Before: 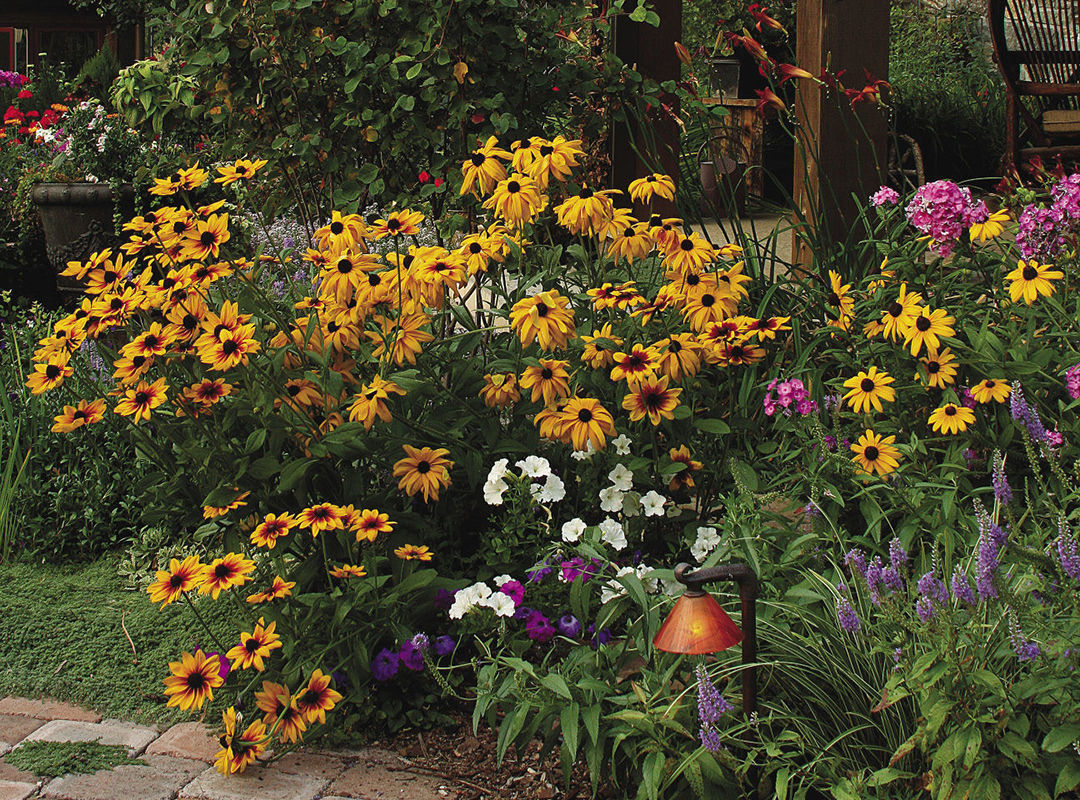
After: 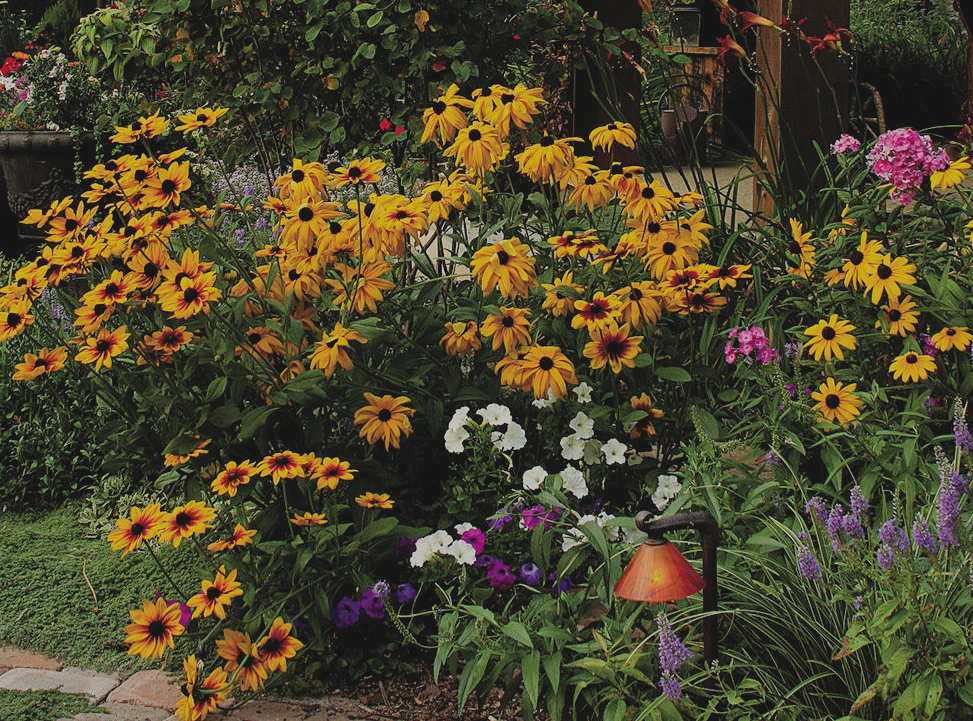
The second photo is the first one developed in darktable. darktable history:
crop: left 3.649%, top 6.507%, right 6.213%, bottom 3.295%
filmic rgb: black relative exposure -7.65 EV, white relative exposure 4.56 EV, threshold 5.96 EV, hardness 3.61, enable highlight reconstruction true
contrast brightness saturation: contrast -0.129
